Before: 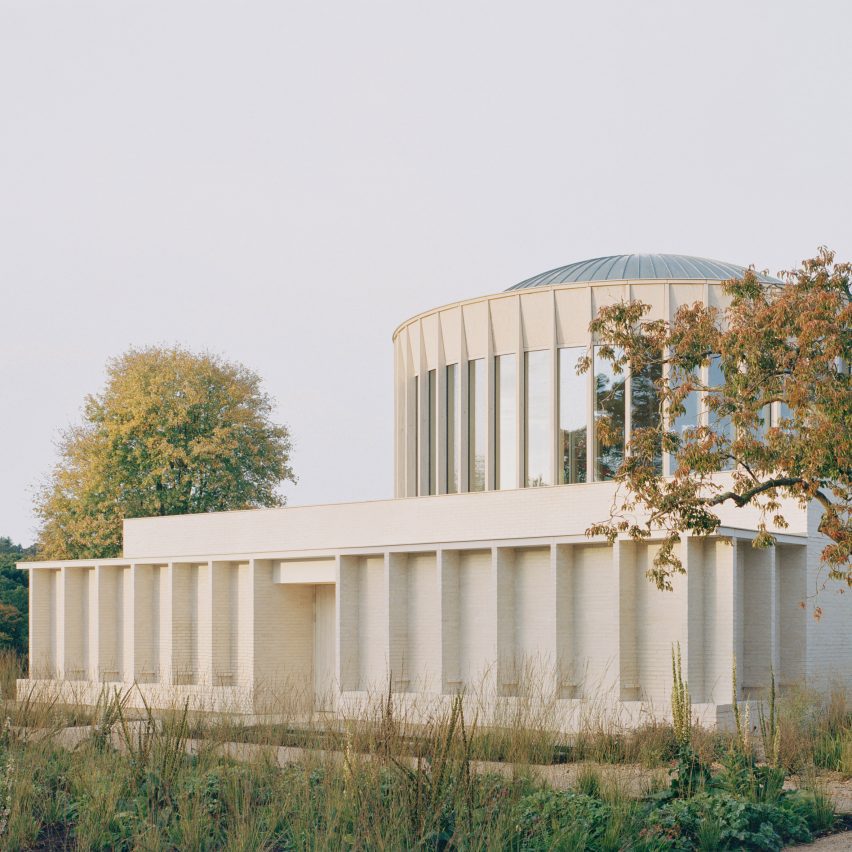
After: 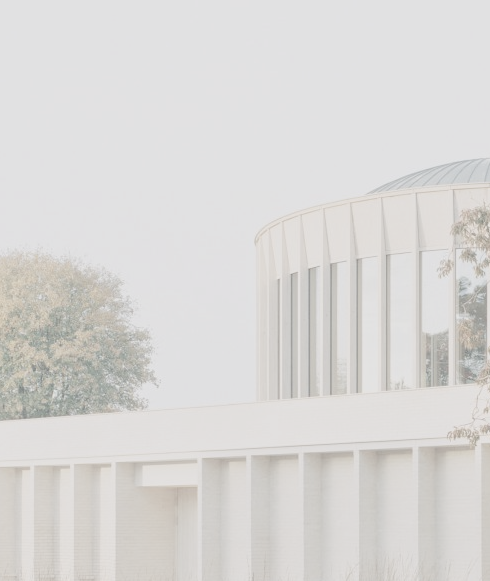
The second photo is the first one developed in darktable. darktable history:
crop: left 16.227%, top 11.396%, right 26.231%, bottom 20.373%
contrast brightness saturation: contrast -0.325, brightness 0.739, saturation -0.776
